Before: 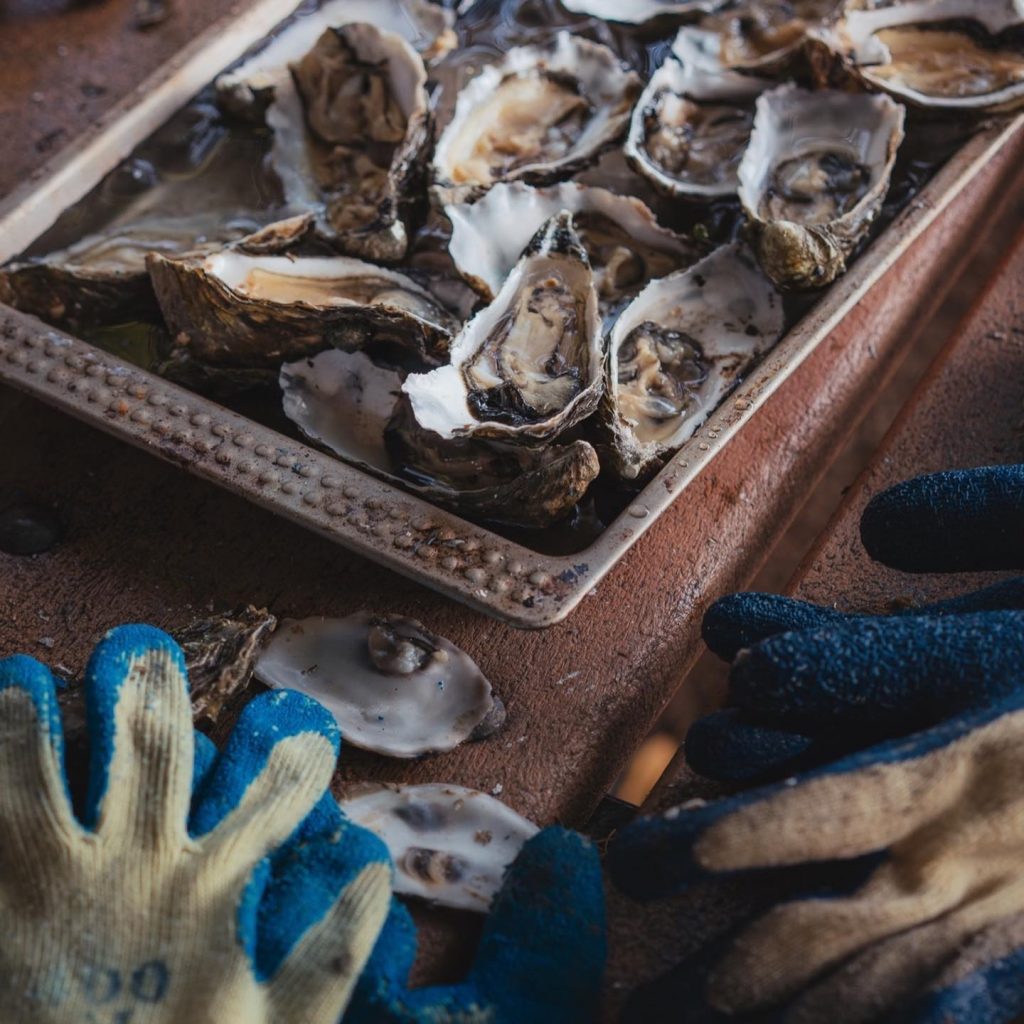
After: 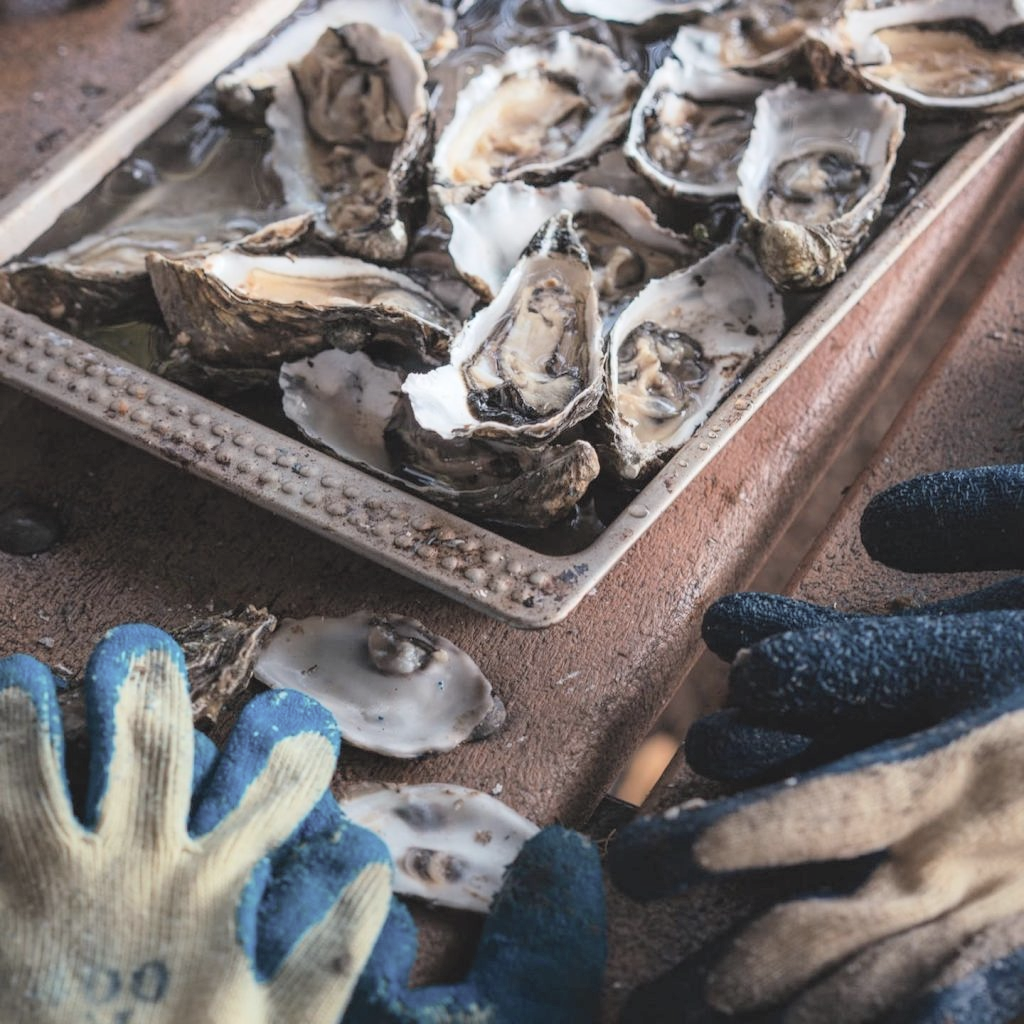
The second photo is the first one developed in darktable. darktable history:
contrast brightness saturation: contrast 0.06, brightness -0.01, saturation -0.23
global tonemap: drago (0.7, 100)
rotate and perspective: automatic cropping original format, crop left 0, crop top 0
